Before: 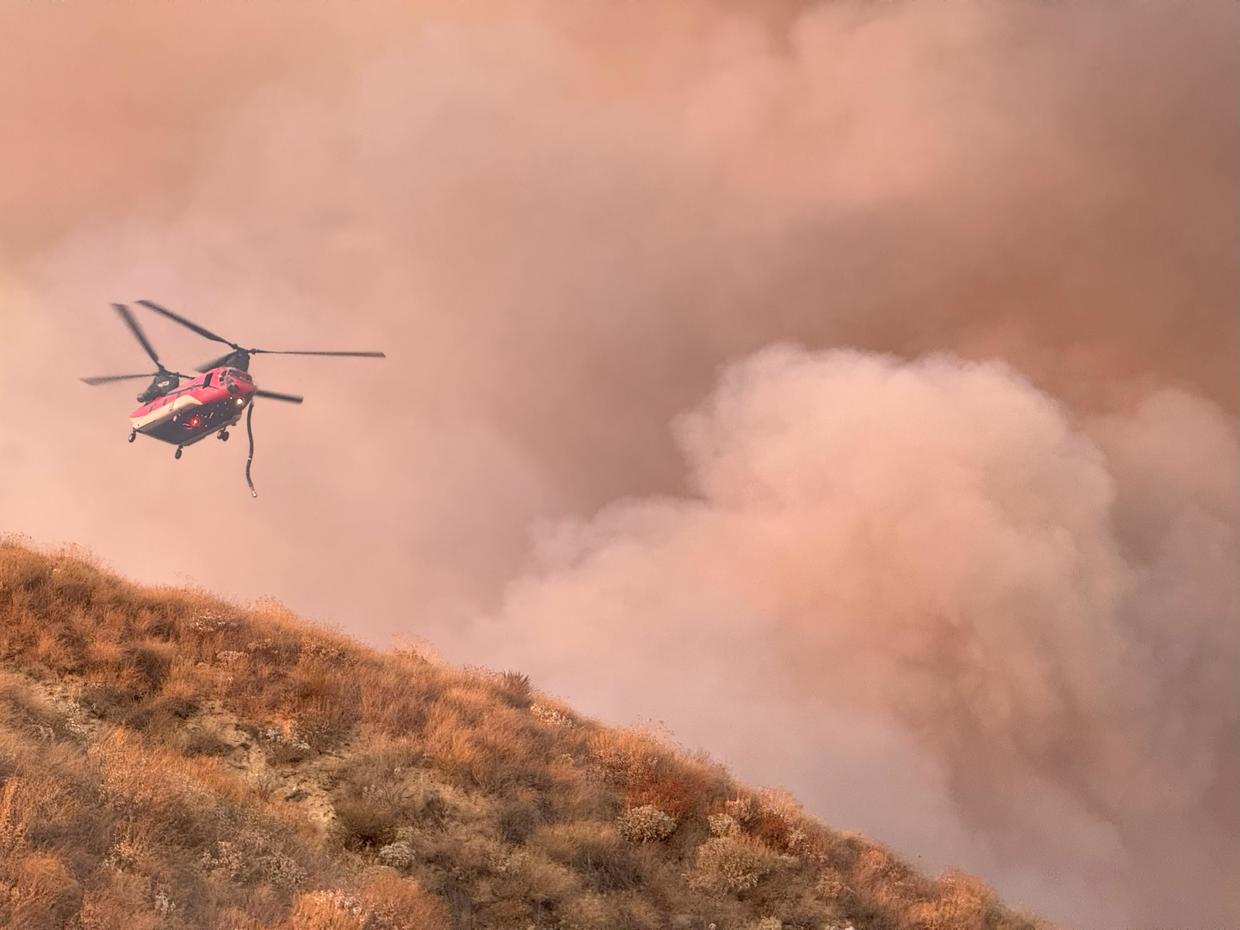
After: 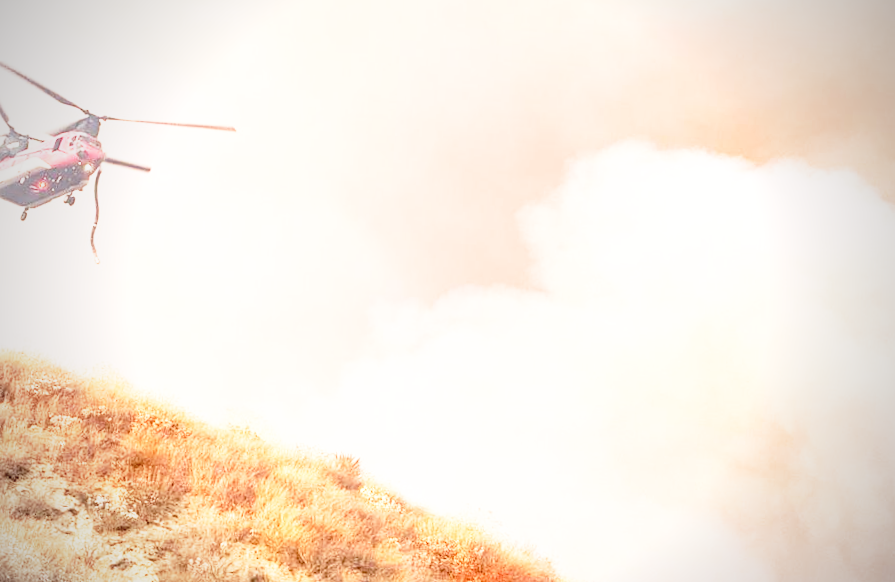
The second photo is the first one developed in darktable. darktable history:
crop and rotate: angle -3.37°, left 9.79%, top 20.73%, right 12.42%, bottom 11.82%
base curve: curves: ch0 [(0, 0) (0.012, 0.01) (0.073, 0.168) (0.31, 0.711) (0.645, 0.957) (1, 1)], preserve colors none
exposure: black level correction 0, exposure 0.95 EV, compensate exposure bias true, compensate highlight preservation false
vignetting: fall-off start 71.74%
